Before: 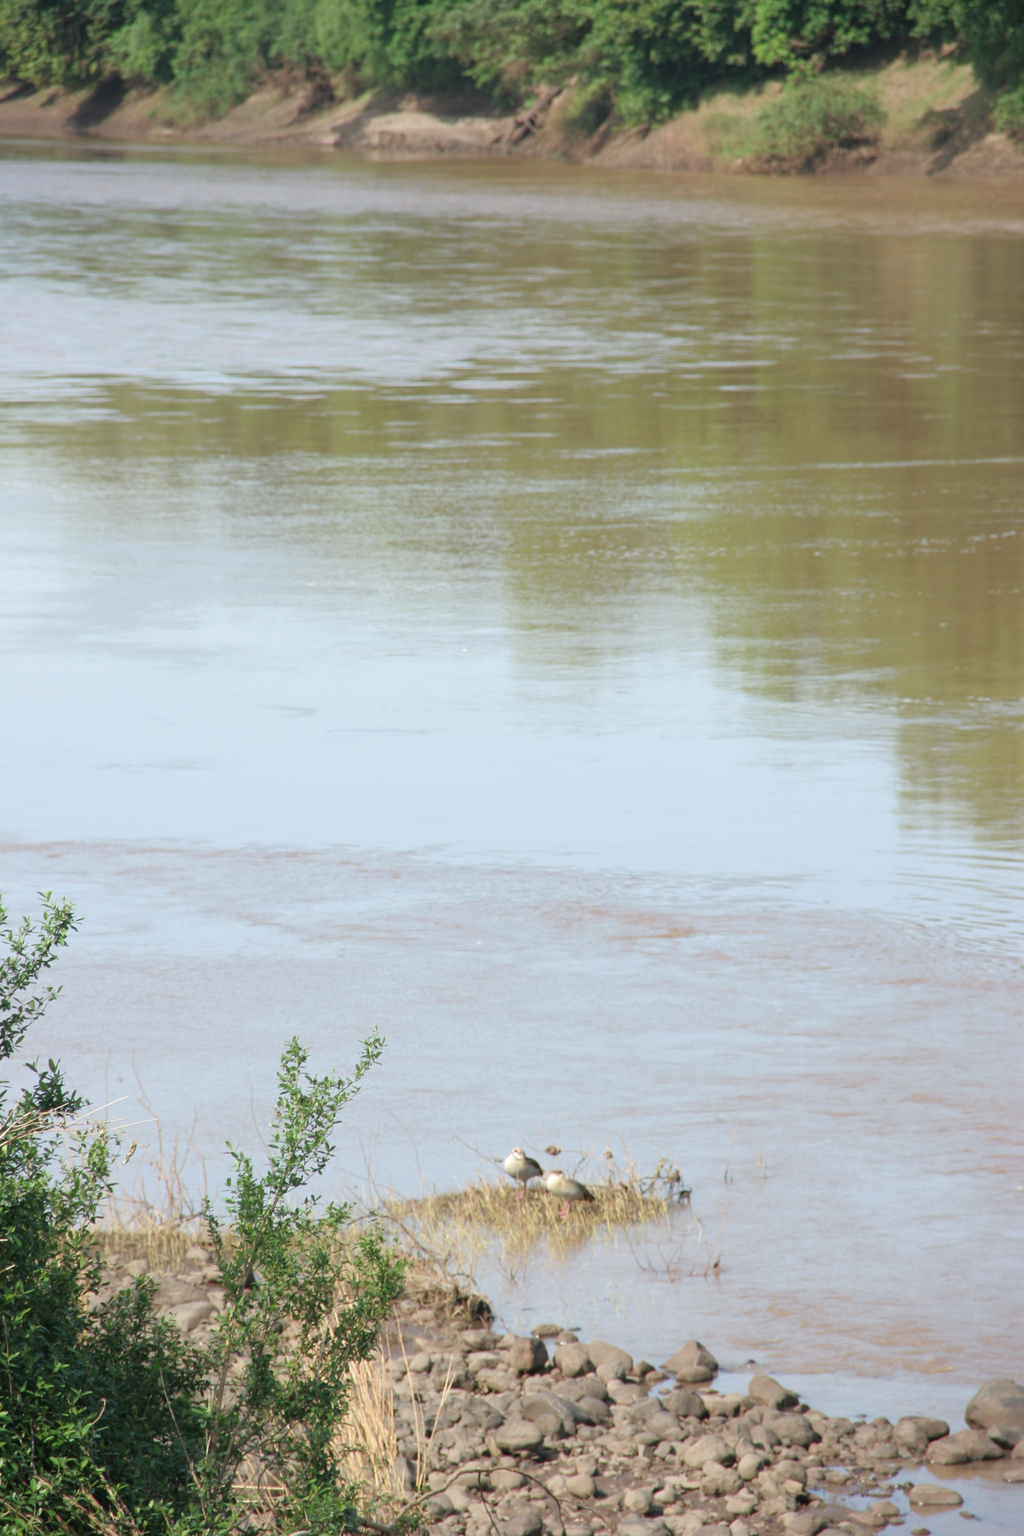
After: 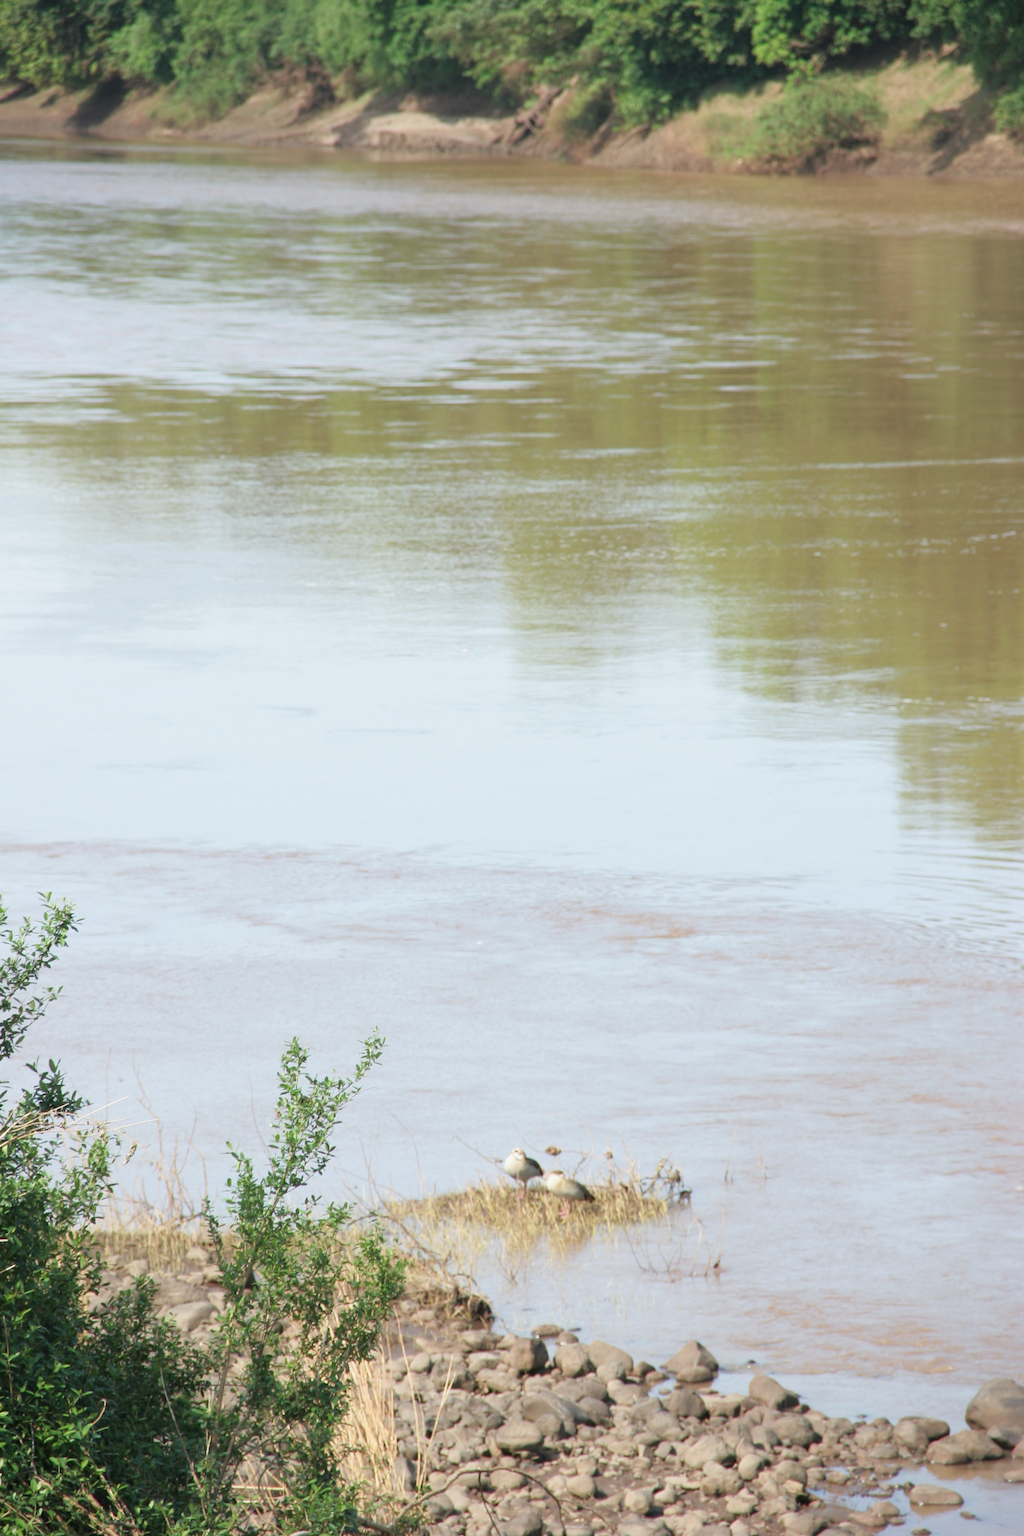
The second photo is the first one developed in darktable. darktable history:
exposure: exposure 0.296 EV, compensate exposure bias true, compensate highlight preservation false
base curve: curves: ch0 [(0, 0) (0.579, 0.807) (1, 1)], preserve colors none
